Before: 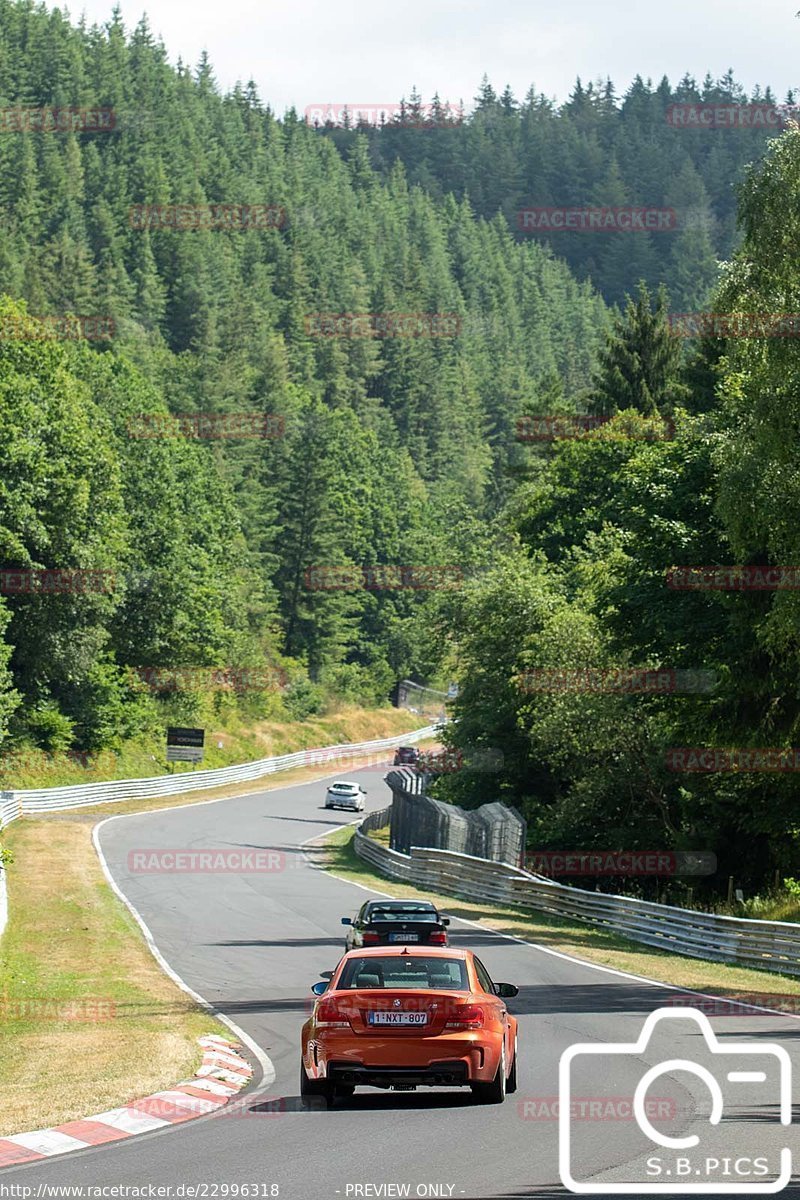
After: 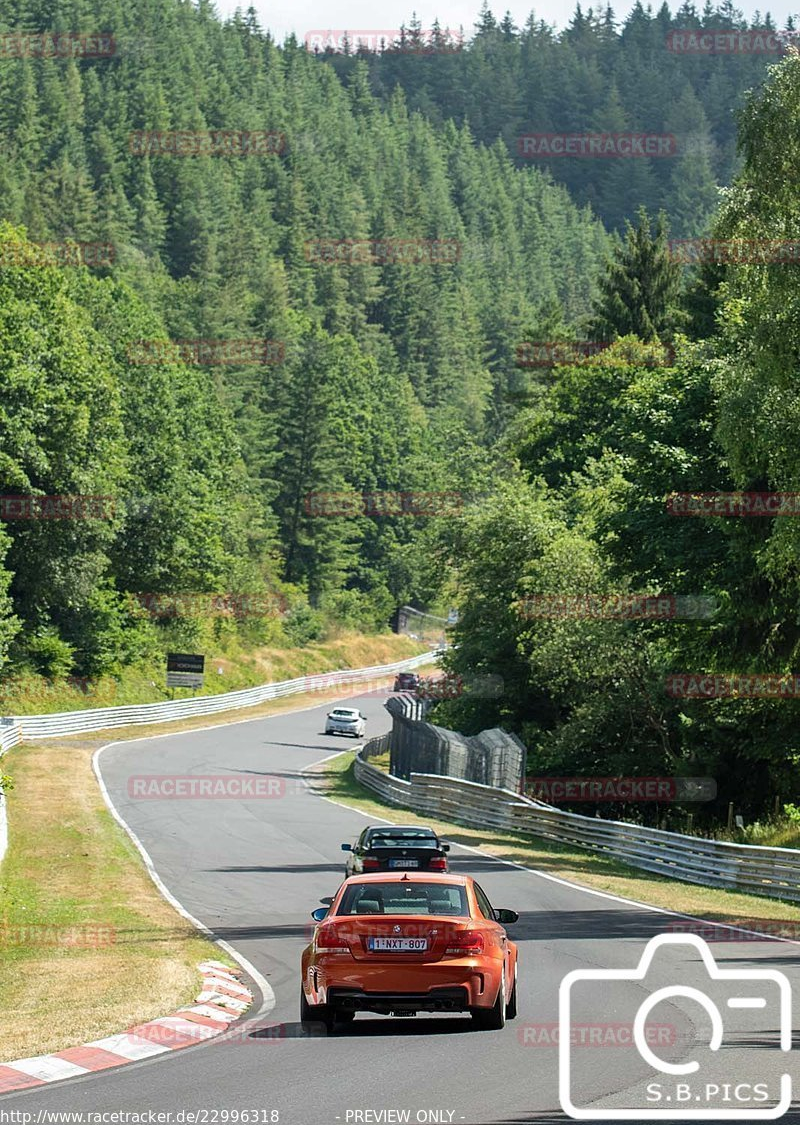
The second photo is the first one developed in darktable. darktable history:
crop and rotate: top 6.25%
shadows and highlights: shadows 52.34, highlights -28.23, soften with gaussian
